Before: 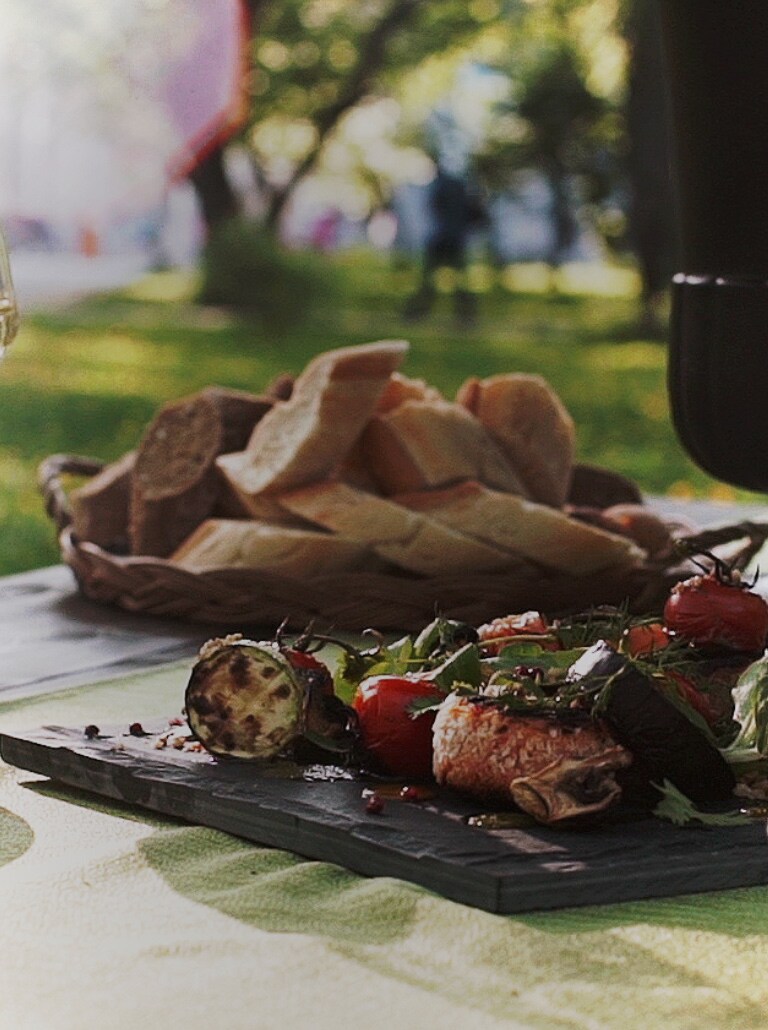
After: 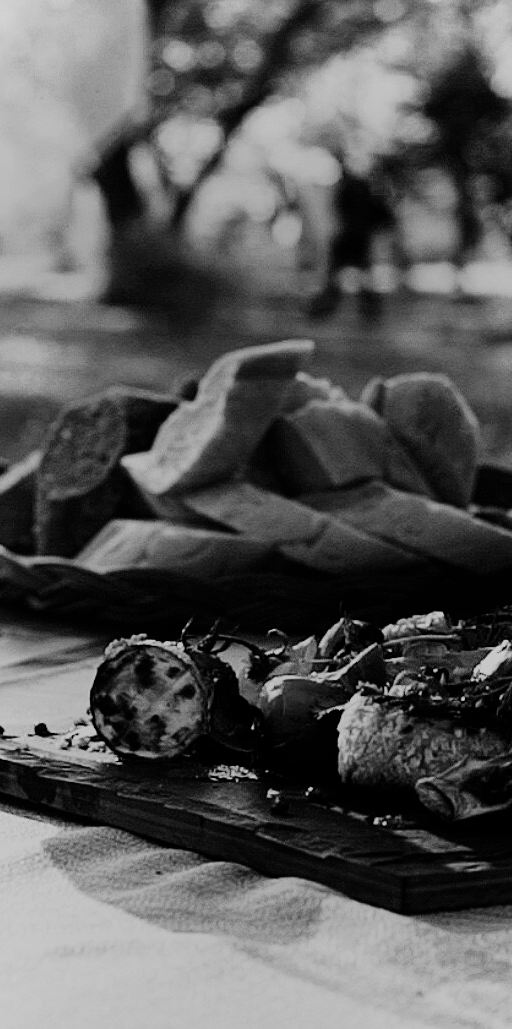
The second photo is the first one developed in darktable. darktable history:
filmic rgb: black relative exposure -5.11 EV, white relative exposure 3.49 EV, hardness 3.17, contrast 1.299, highlights saturation mix -49.39%, add noise in highlights 0.002, preserve chrominance luminance Y, color science v3 (2019), use custom middle-gray values true, iterations of high-quality reconstruction 0, contrast in highlights soft
crop and rotate: left 12.406%, right 20.907%
